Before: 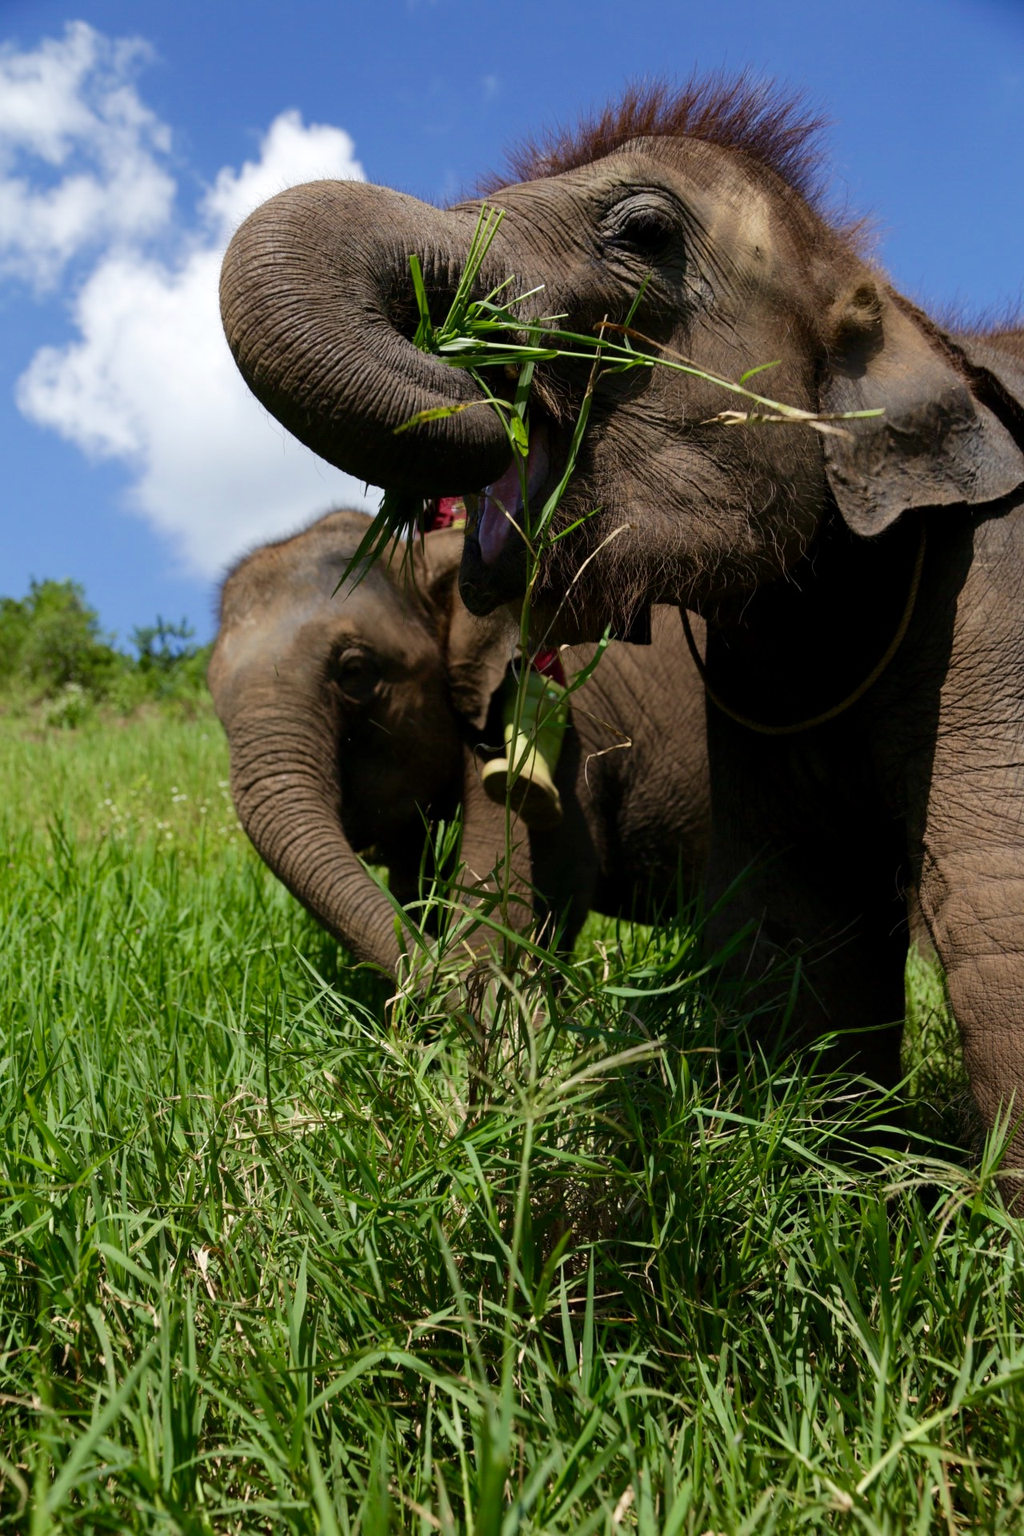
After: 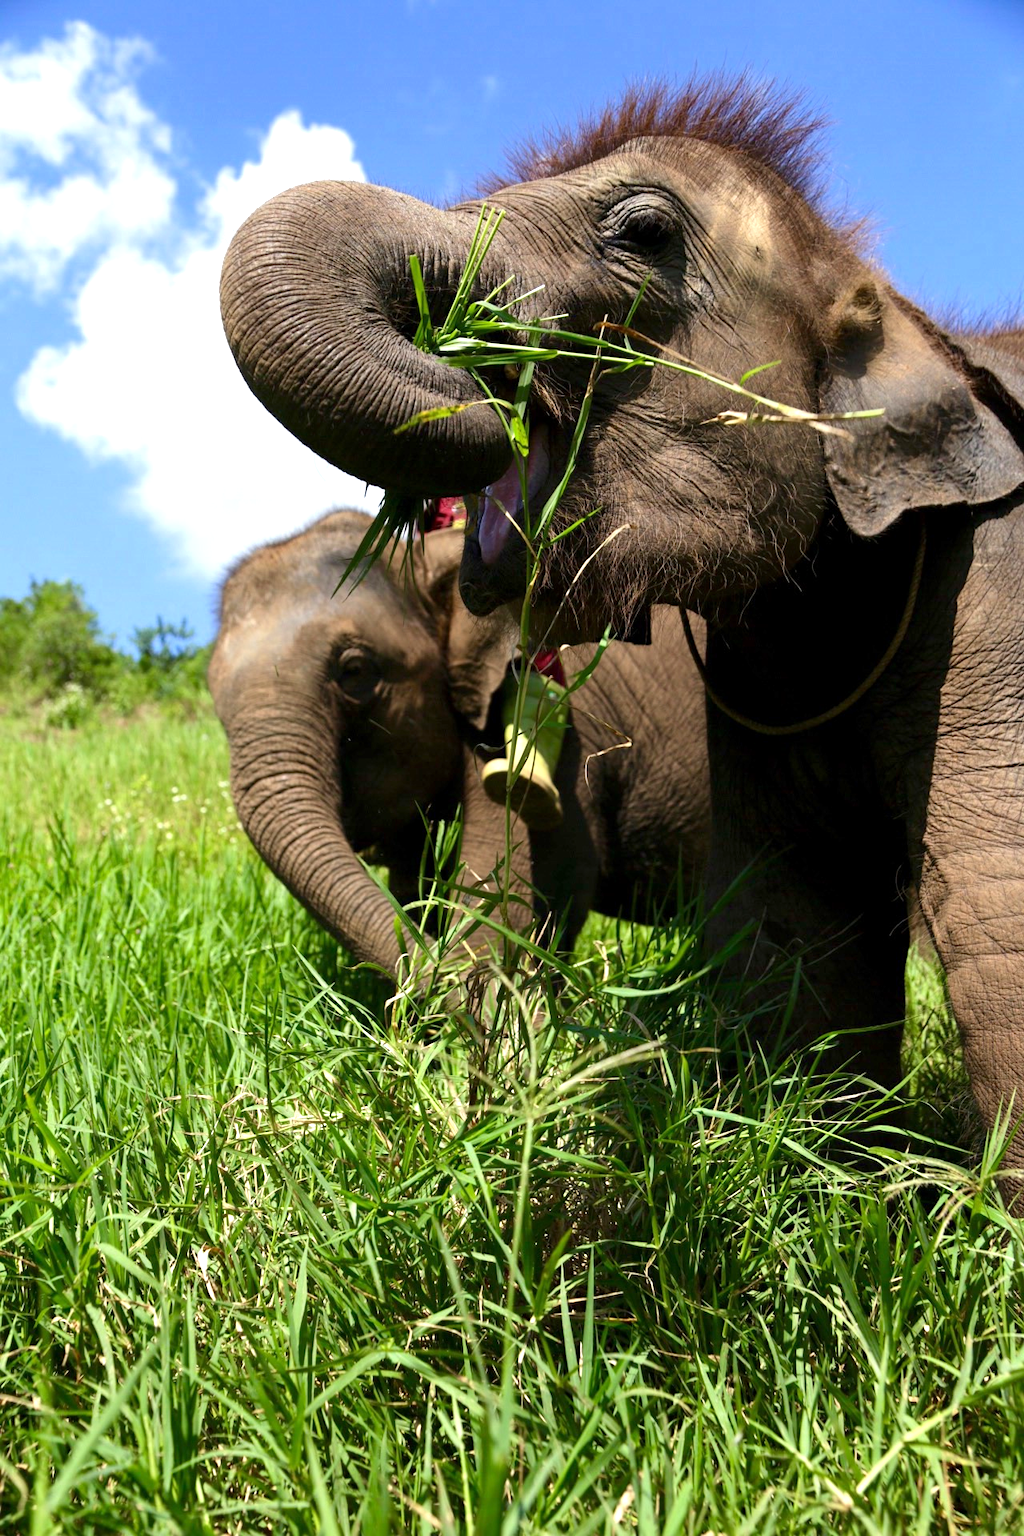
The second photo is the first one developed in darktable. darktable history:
exposure: exposure 0.94 EV, compensate highlight preservation false
